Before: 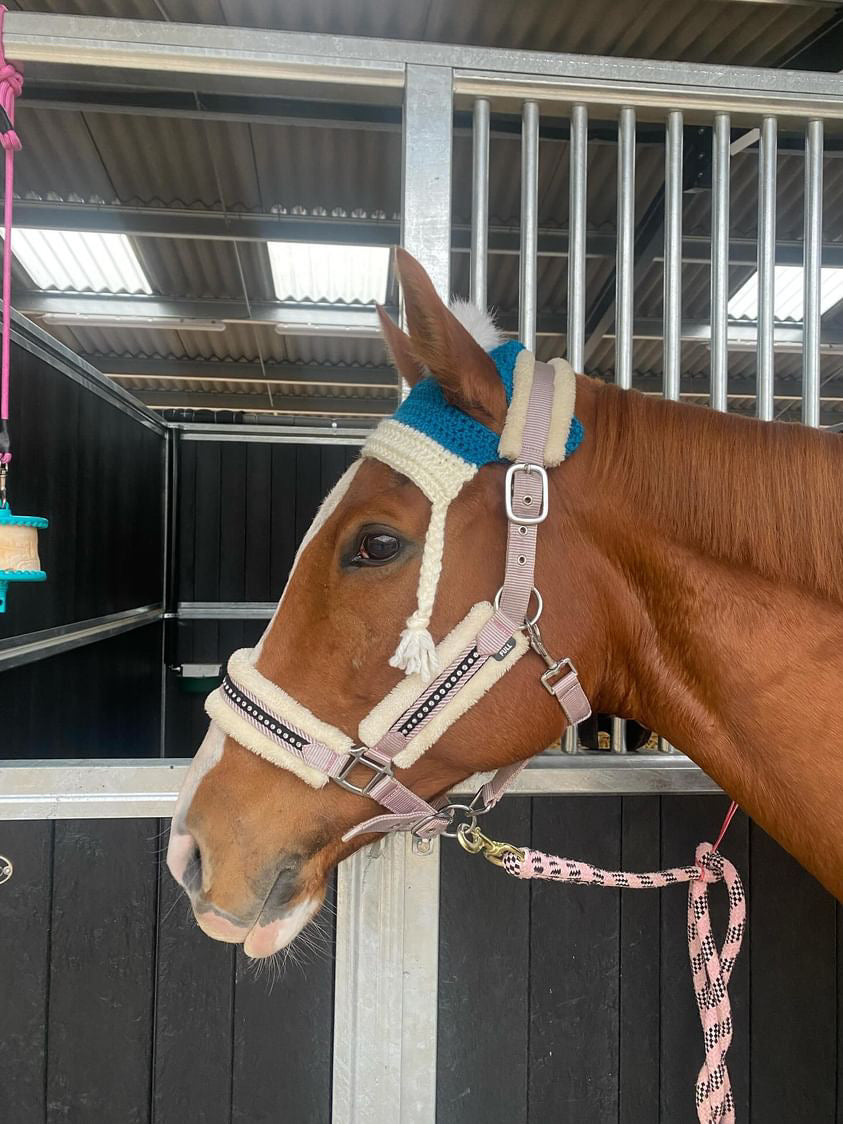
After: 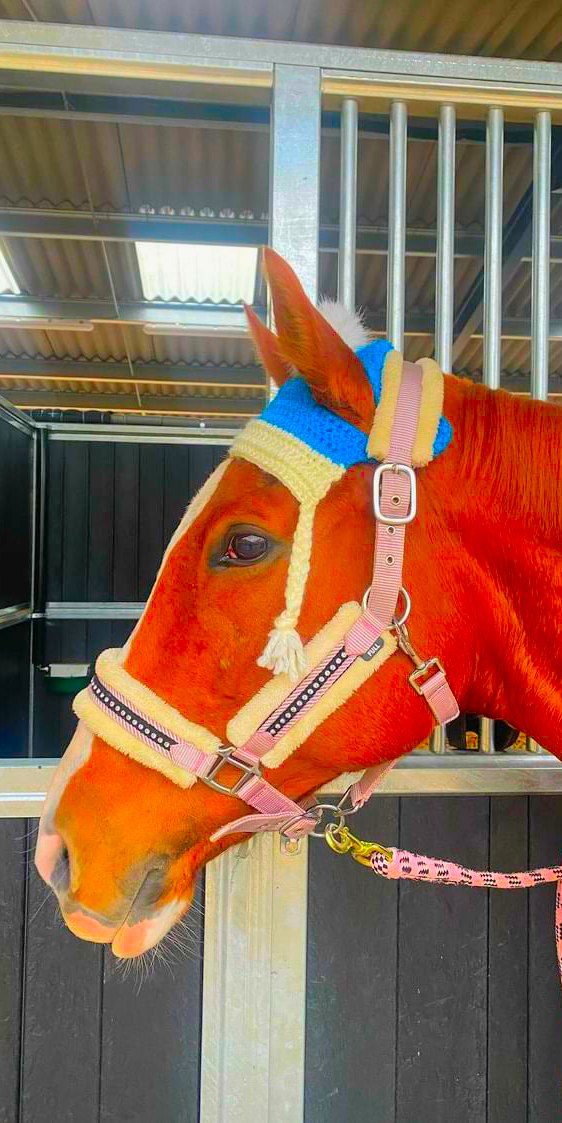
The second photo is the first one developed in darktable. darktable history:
contrast brightness saturation: brightness 0.15
shadows and highlights: shadows -20, white point adjustment -2, highlights -35
color correction: saturation 3
crop and rotate: left 15.754%, right 17.579%
